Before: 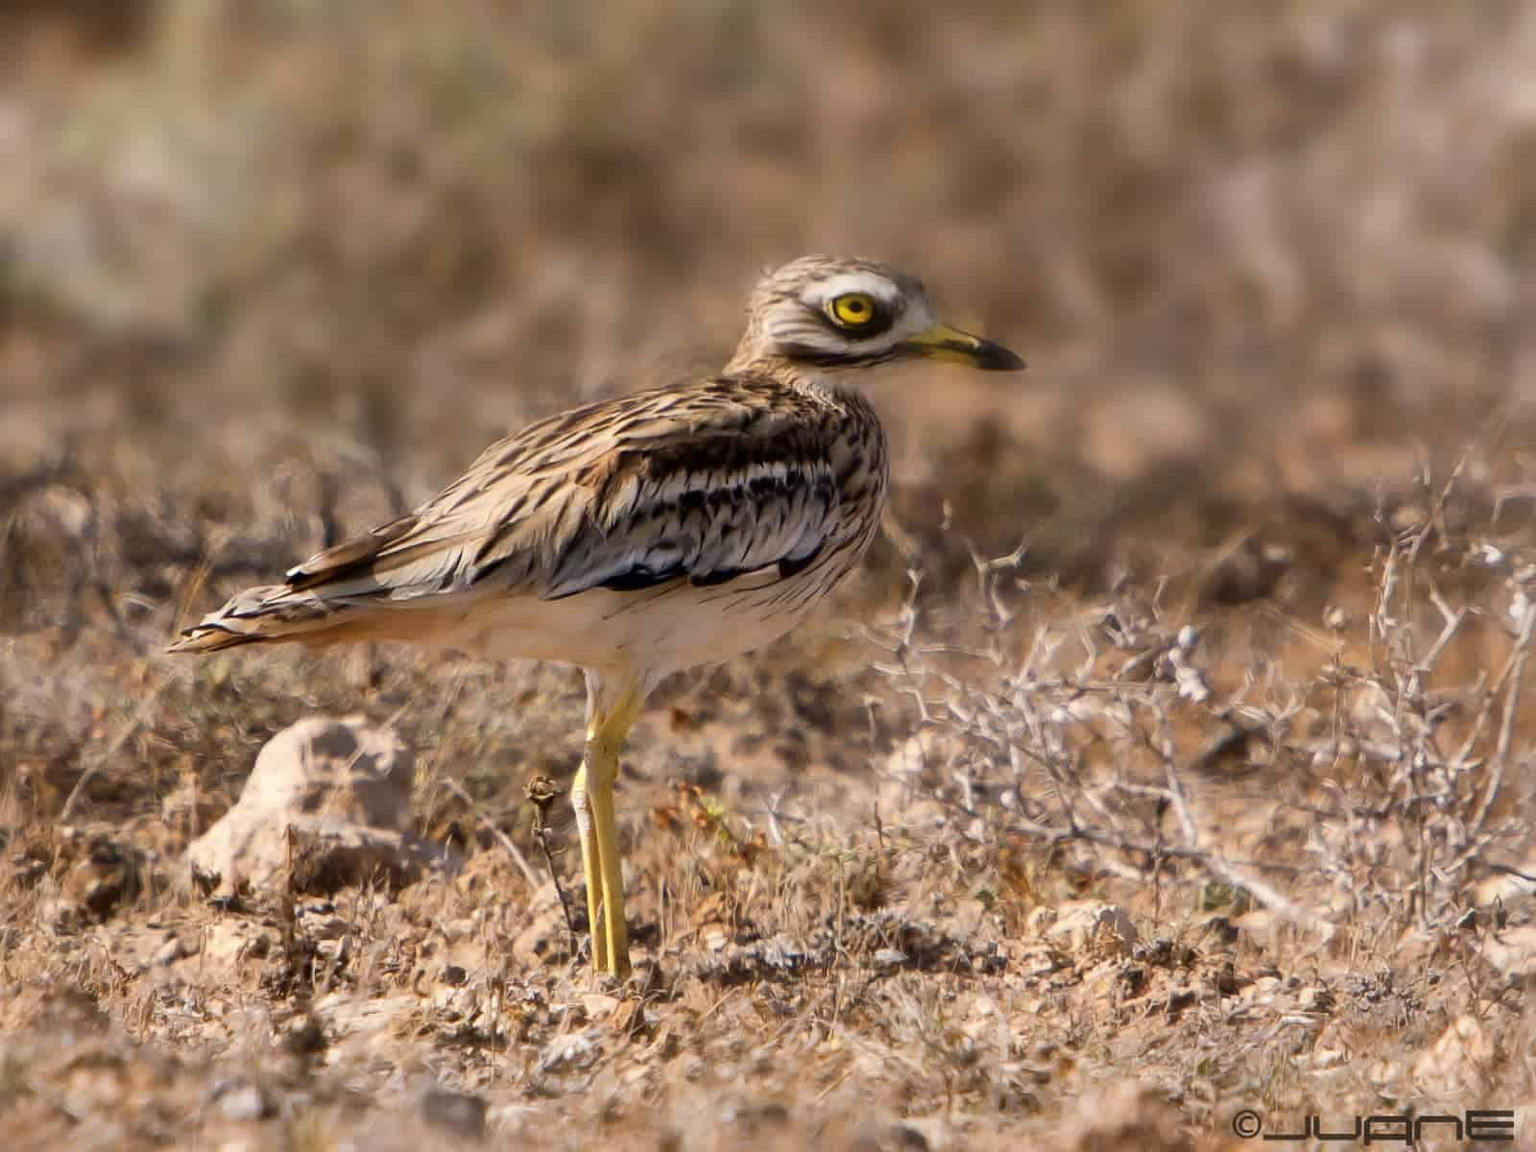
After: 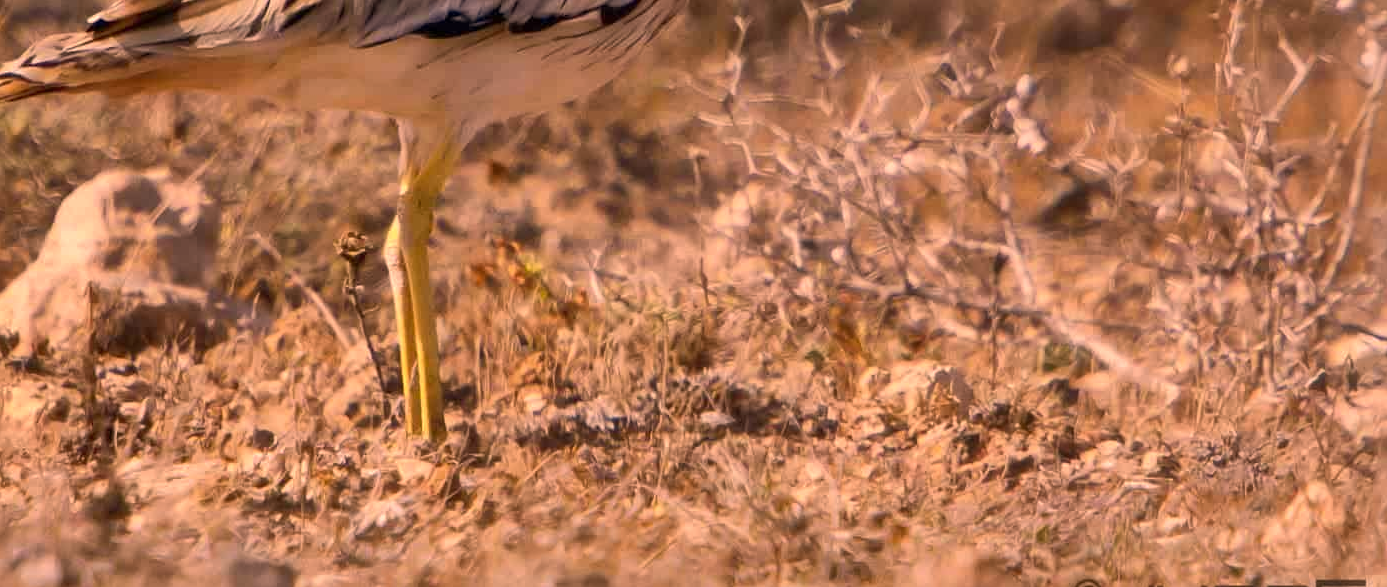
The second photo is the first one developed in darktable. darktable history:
crop and rotate: left 13.306%, top 48.129%, bottom 2.928%
color correction: highlights a* 21.16, highlights b* 19.61
shadows and highlights: on, module defaults
